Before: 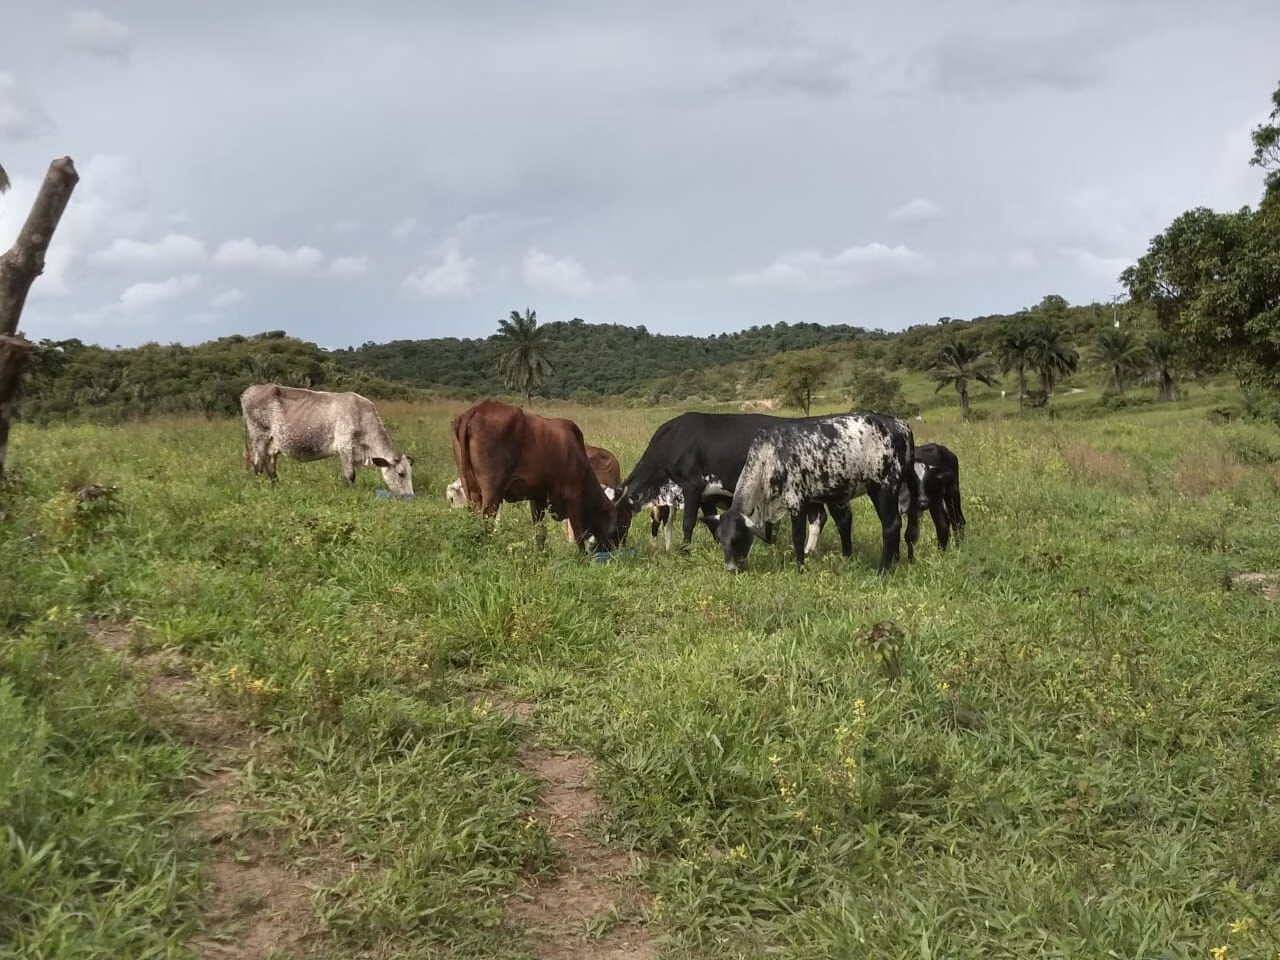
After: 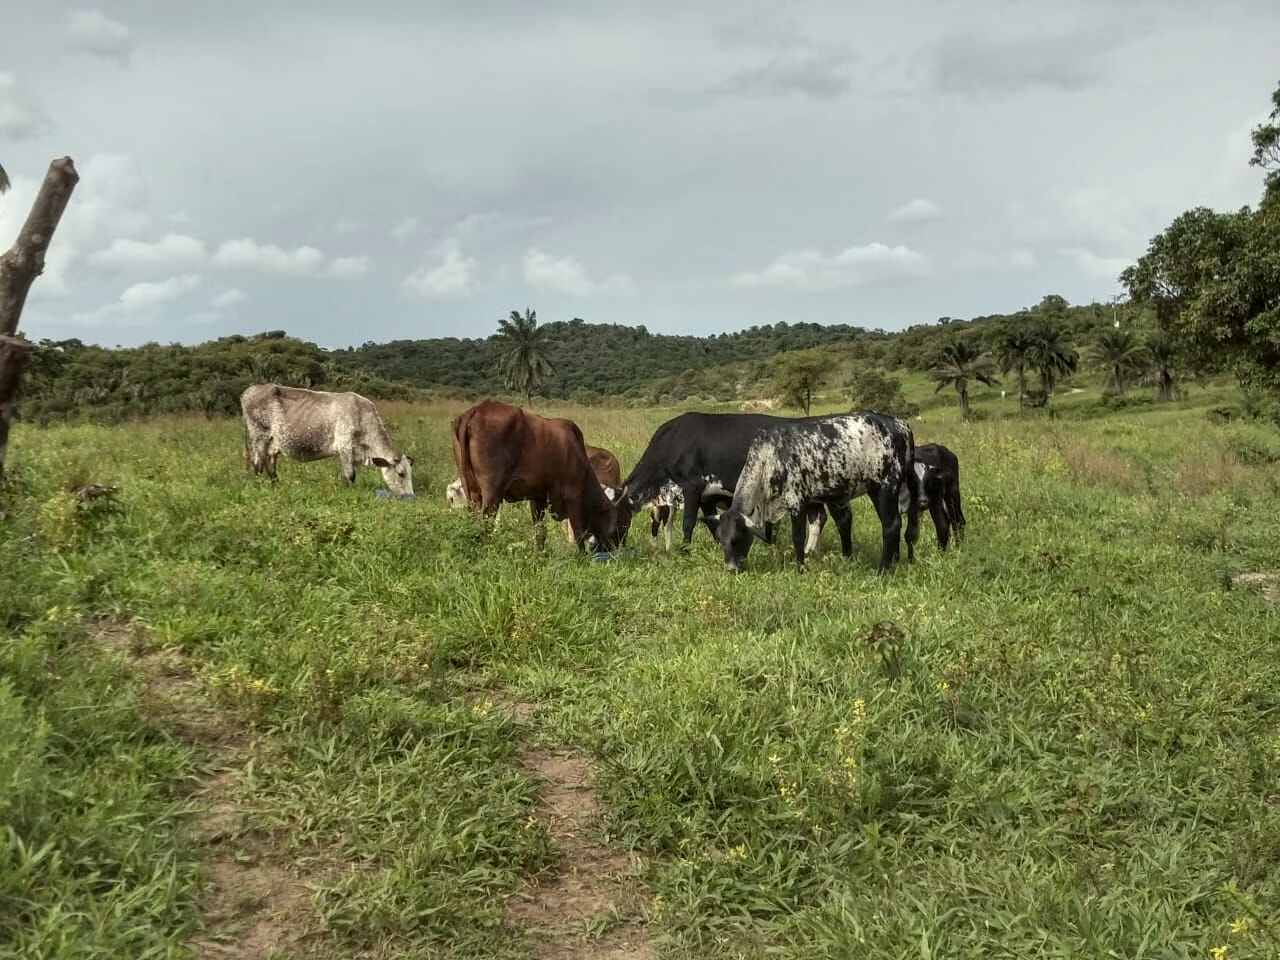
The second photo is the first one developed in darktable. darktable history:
color correction: highlights a* -4.42, highlights b* 6.61
local contrast: on, module defaults
